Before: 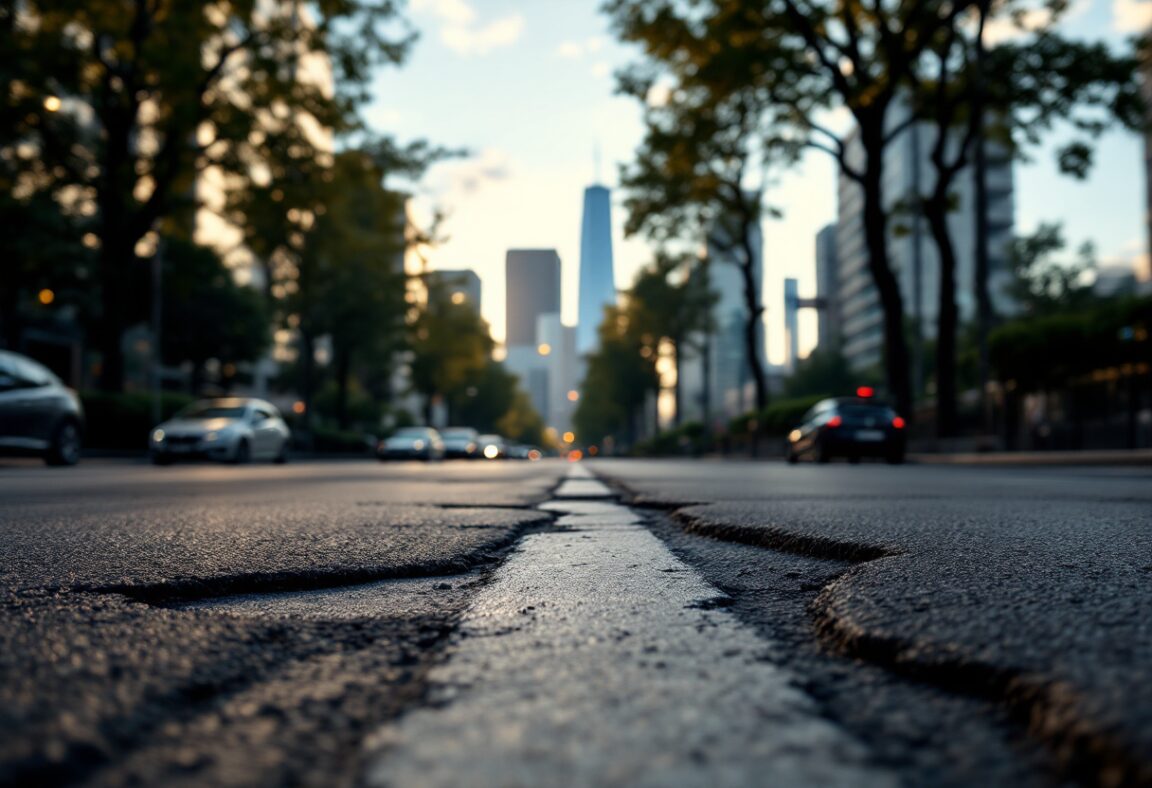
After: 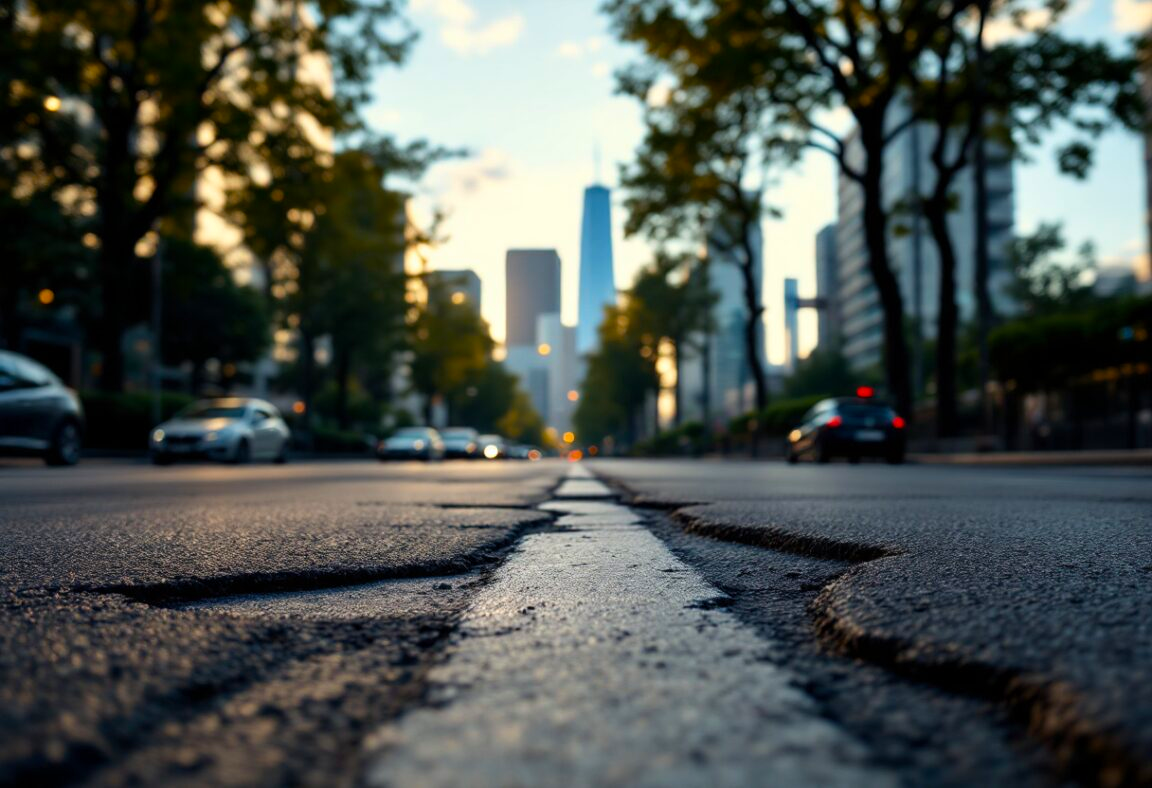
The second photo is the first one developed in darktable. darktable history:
tone equalizer: on, module defaults
color balance rgb: perceptual saturation grading › global saturation 25%, global vibrance 20%
